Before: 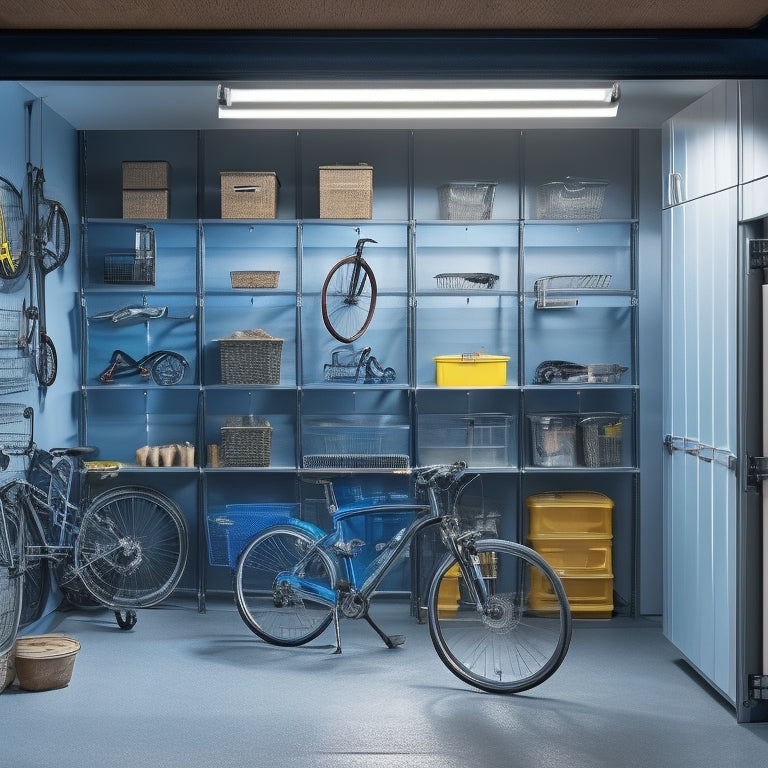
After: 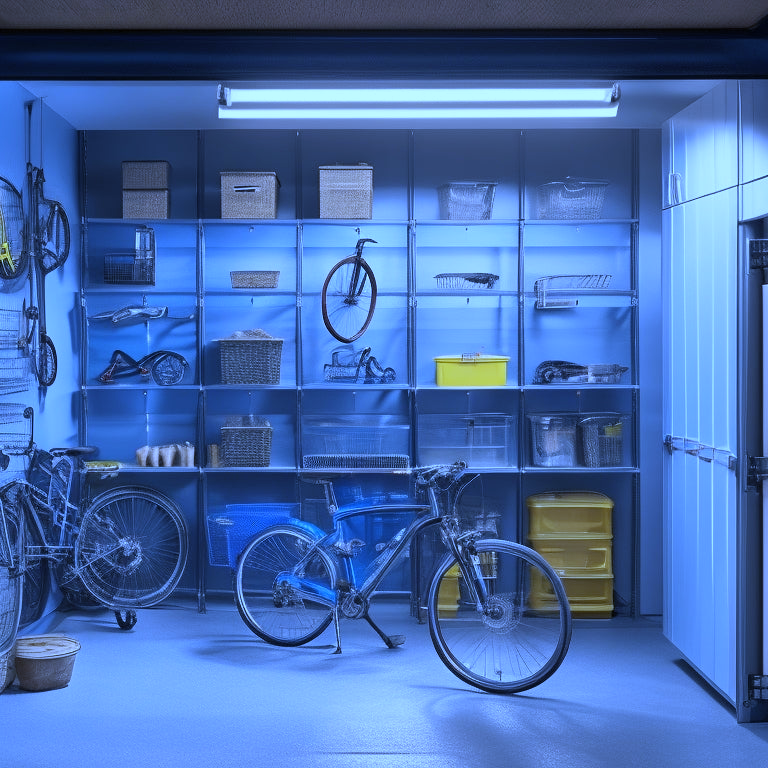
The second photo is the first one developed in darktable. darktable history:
white balance: red 0.766, blue 1.537
exposure: exposure -0.064 EV, compensate highlight preservation false
